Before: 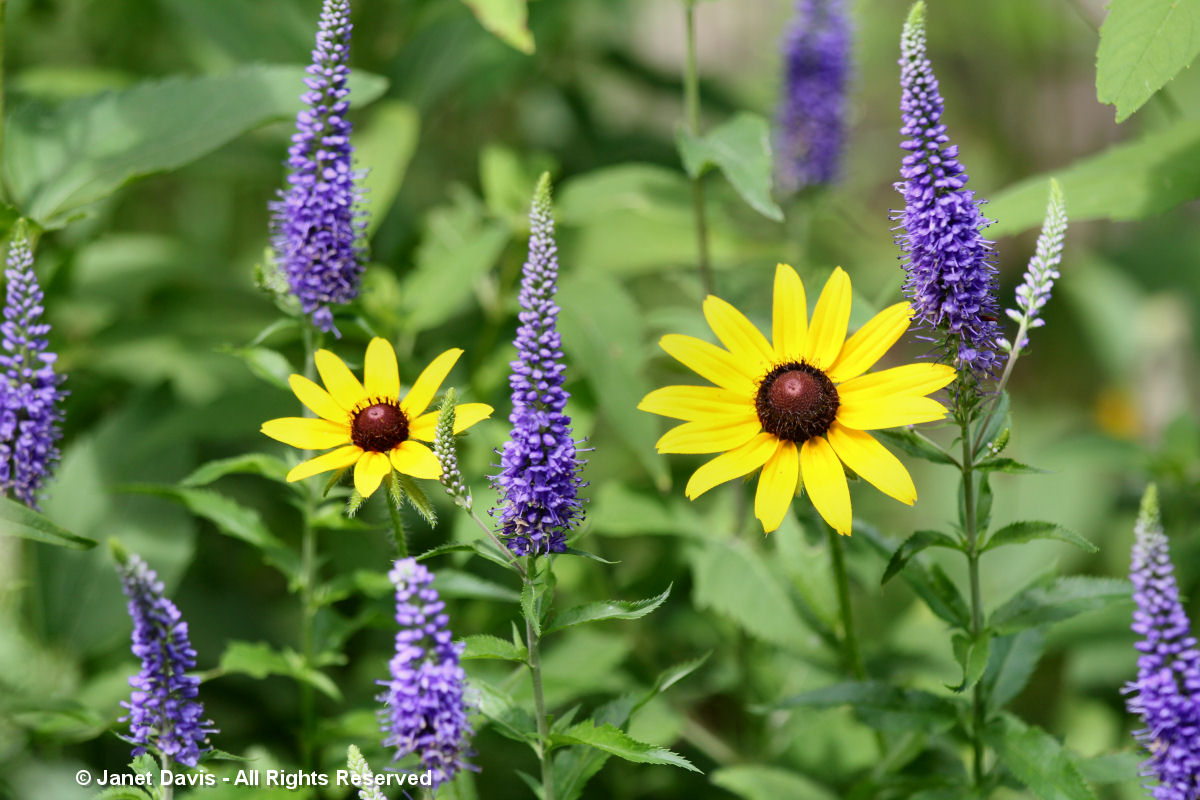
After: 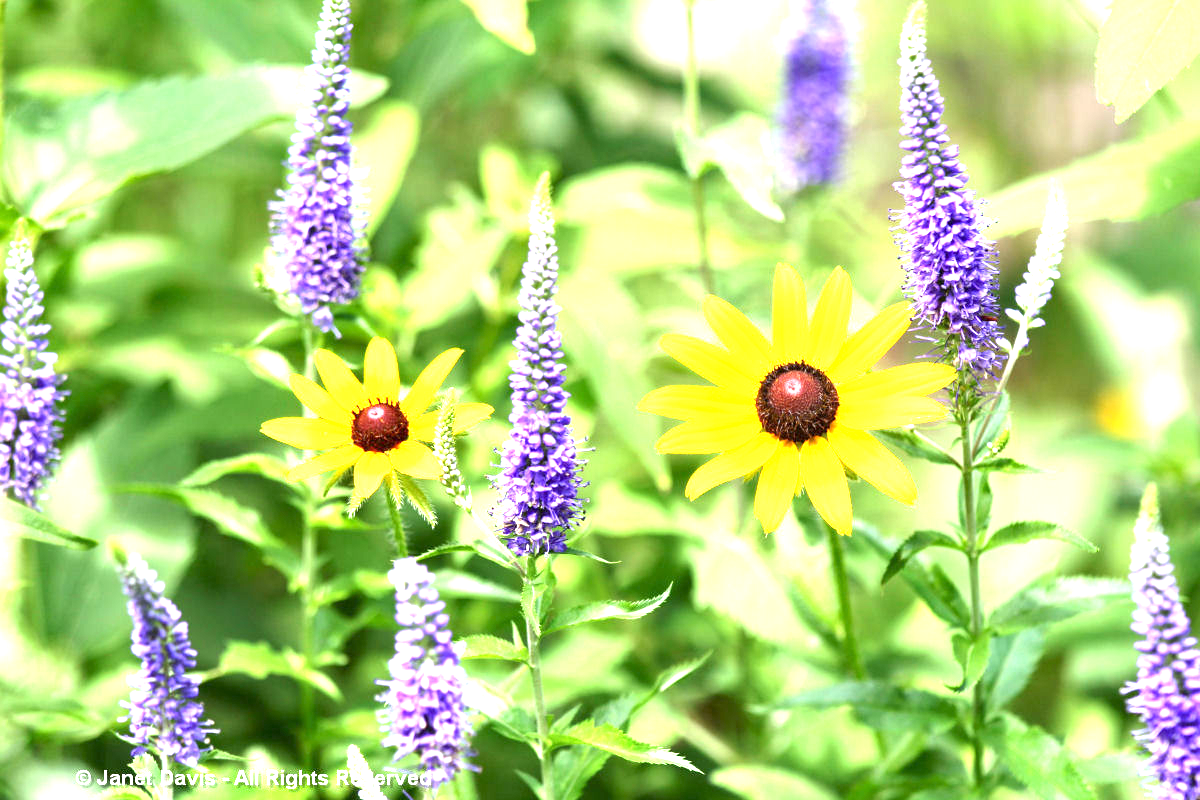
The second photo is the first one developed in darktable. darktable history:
tone equalizer: edges refinement/feathering 500, mask exposure compensation -1.57 EV, preserve details no
exposure: exposure 2.005 EV, compensate highlight preservation false
